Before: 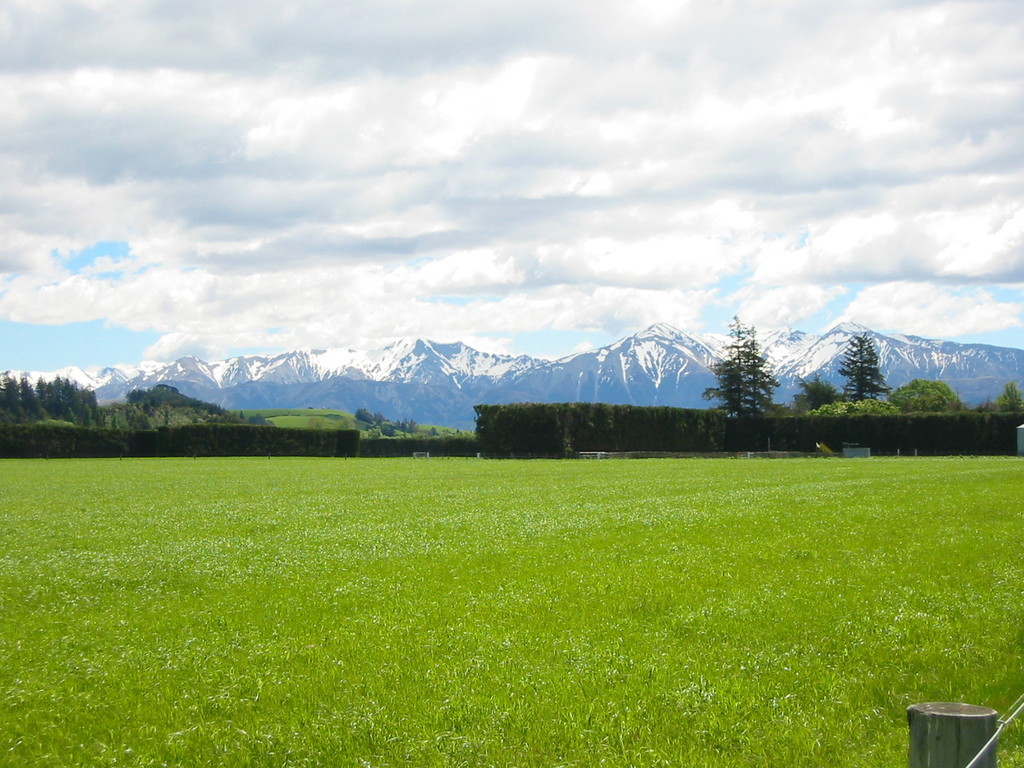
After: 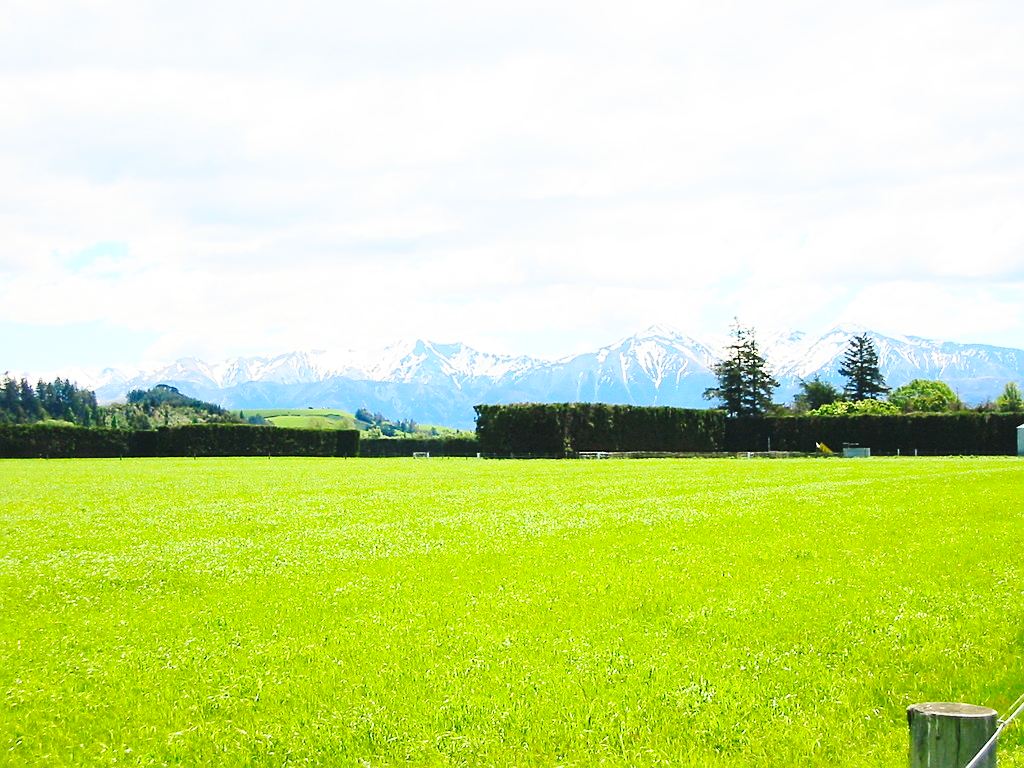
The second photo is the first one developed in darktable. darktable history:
base curve: curves: ch0 [(0, 0) (0.028, 0.03) (0.121, 0.232) (0.46, 0.748) (0.859, 0.968) (1, 1)], preserve colors none
contrast brightness saturation: contrast 0.2, brightness 0.16, saturation 0.22
sharpen: on, module defaults
